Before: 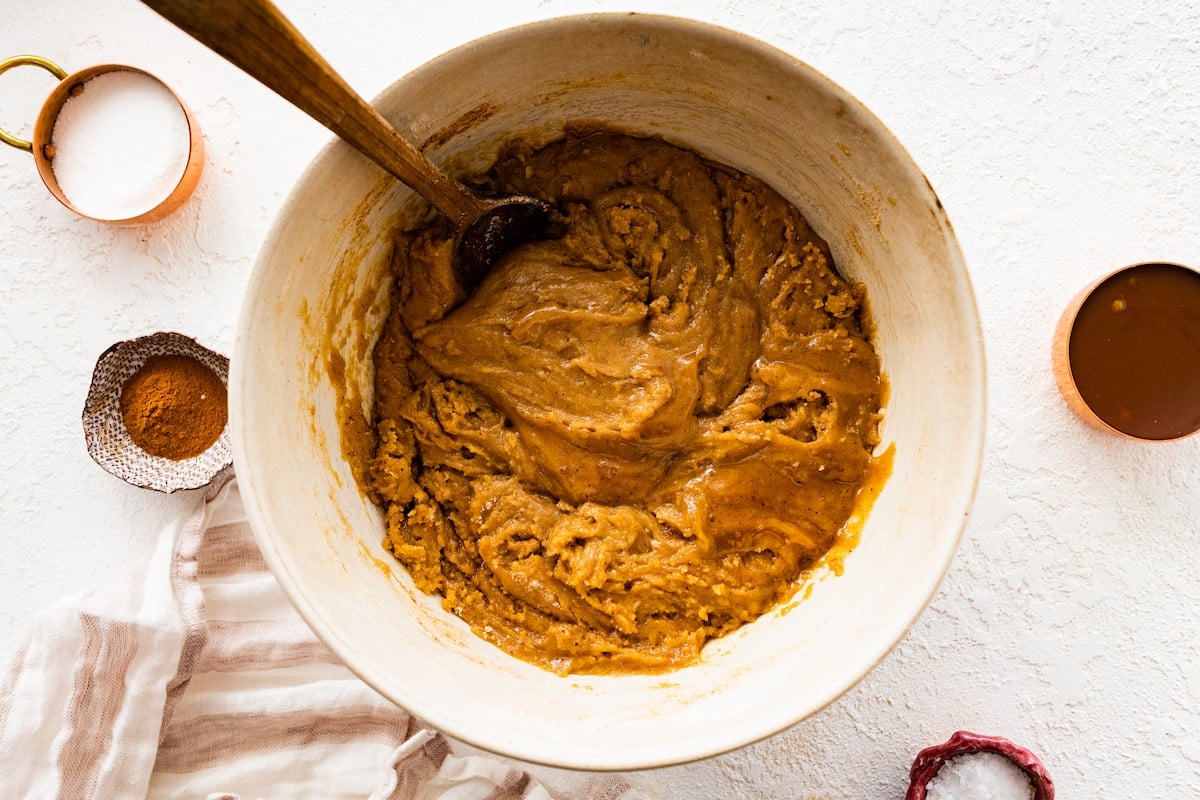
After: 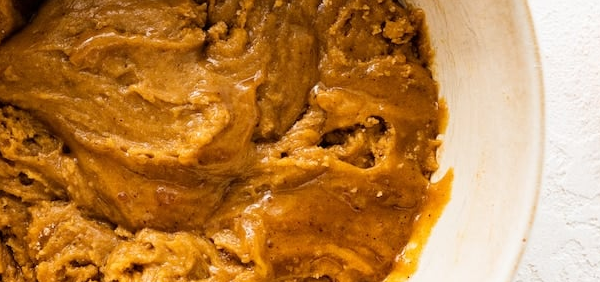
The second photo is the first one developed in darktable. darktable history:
crop: left 36.88%, top 34.274%, right 13.099%, bottom 30.381%
